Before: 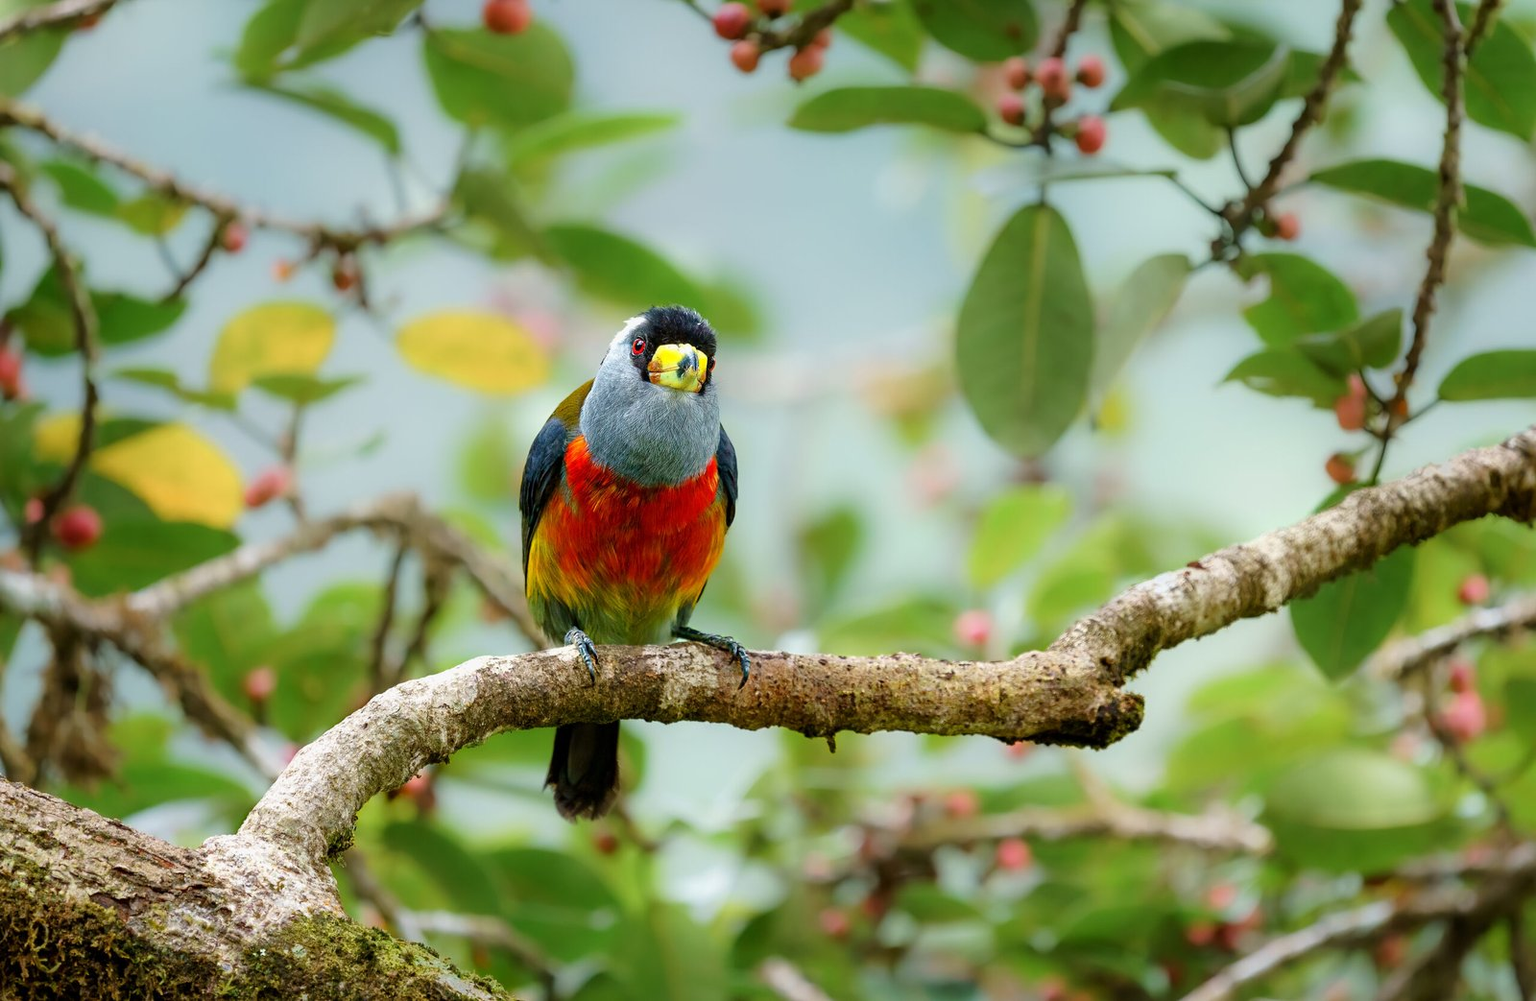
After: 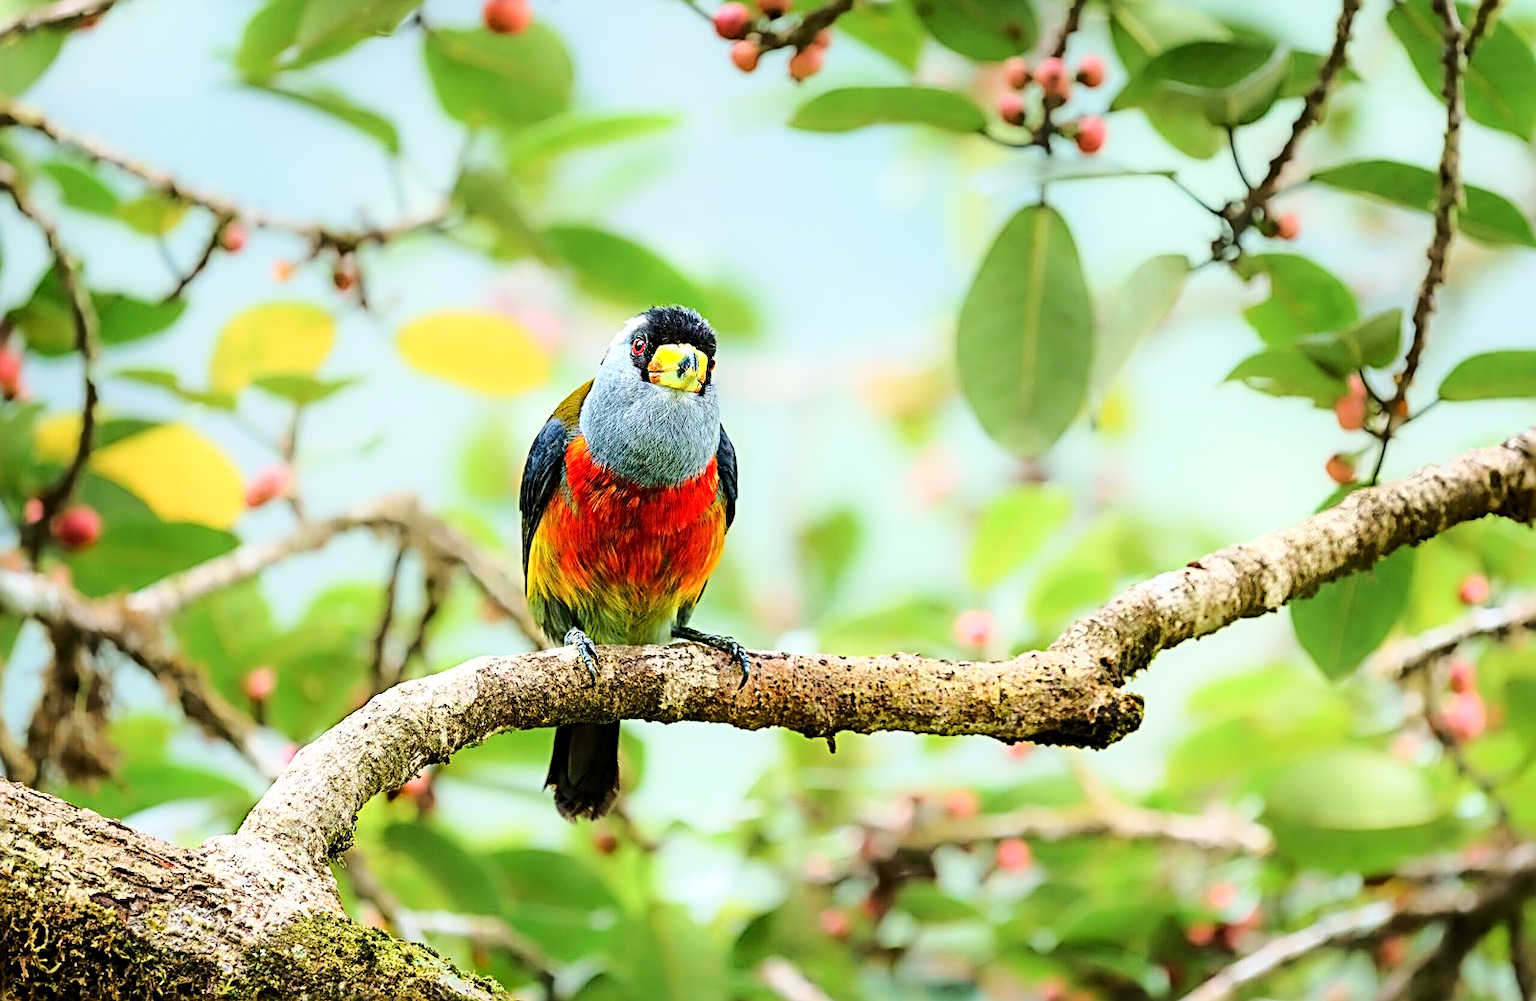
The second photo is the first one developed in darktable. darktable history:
sharpen: radius 3.025, amount 0.757
base curve: curves: ch0 [(0, 0) (0.032, 0.037) (0.105, 0.228) (0.435, 0.76) (0.856, 0.983) (1, 1)]
